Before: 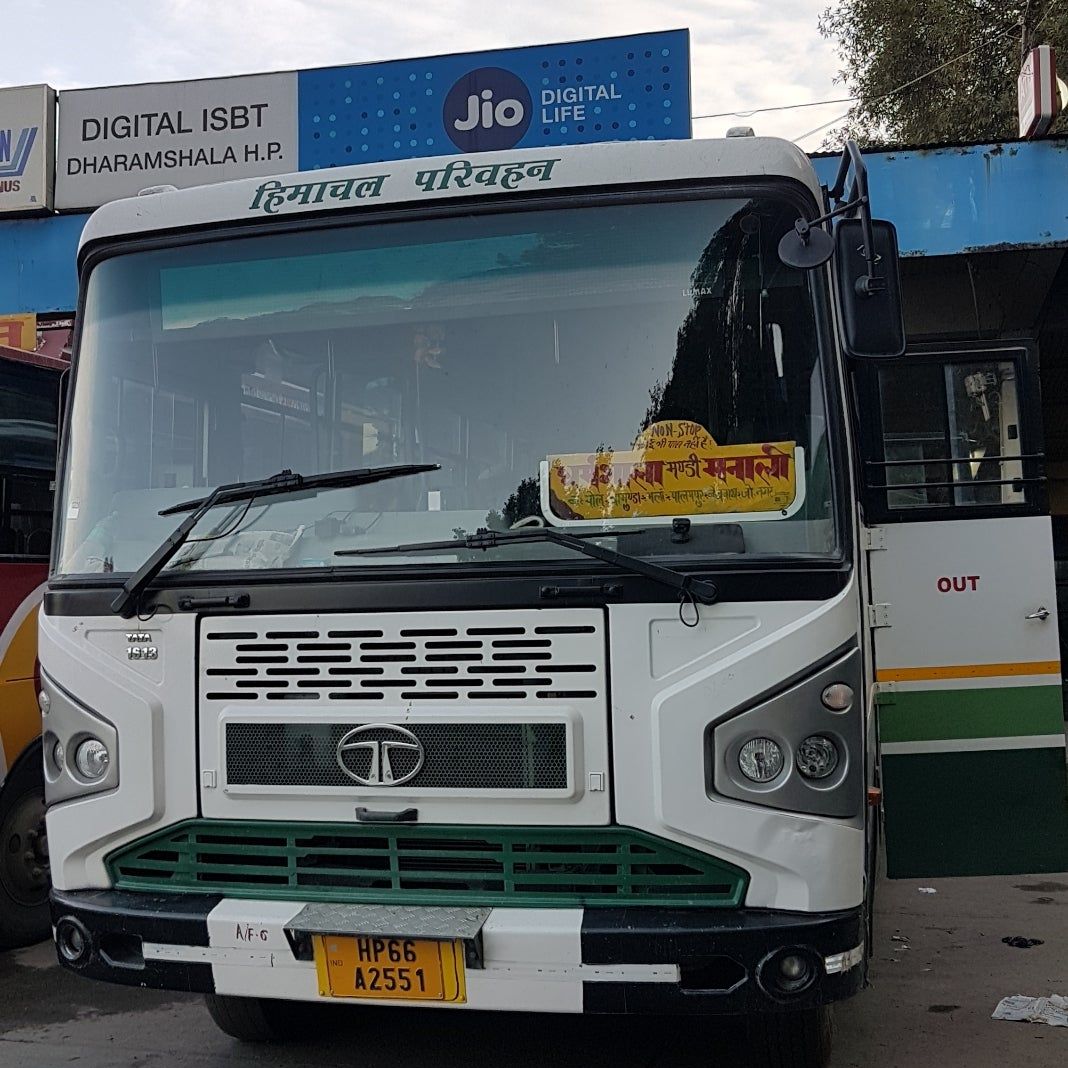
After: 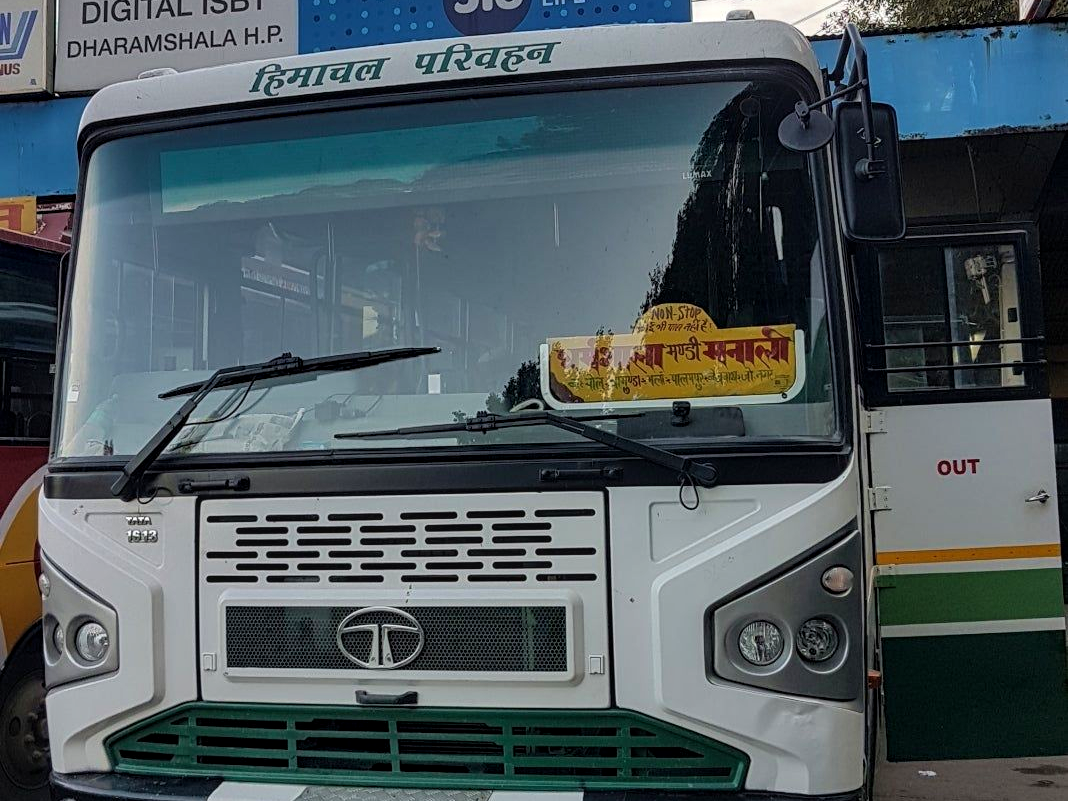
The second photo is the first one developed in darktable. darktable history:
crop: top 11.039%, bottom 13.93%
local contrast: on, module defaults
velvia: on, module defaults
